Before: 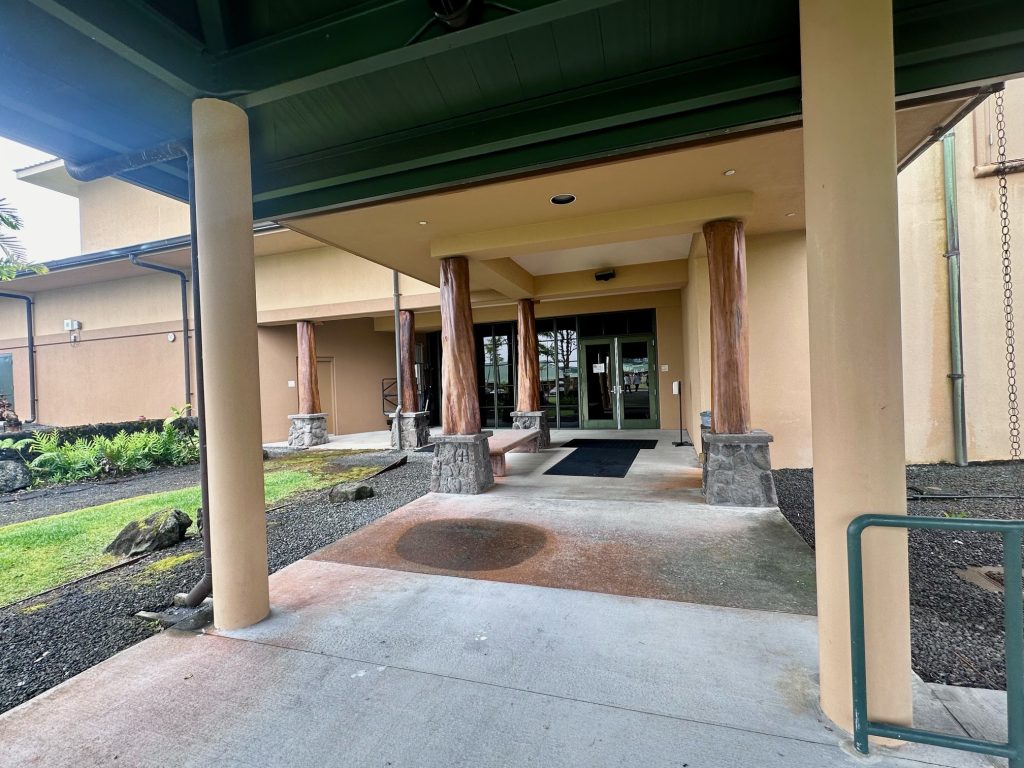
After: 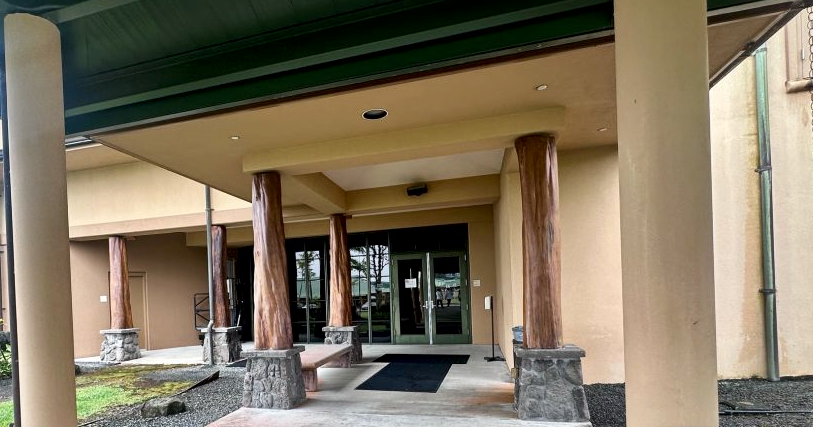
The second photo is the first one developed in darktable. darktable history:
crop: left 18.38%, top 11.092%, right 2.134%, bottom 33.217%
local contrast: mode bilateral grid, contrast 20, coarseness 50, detail 159%, midtone range 0.2
